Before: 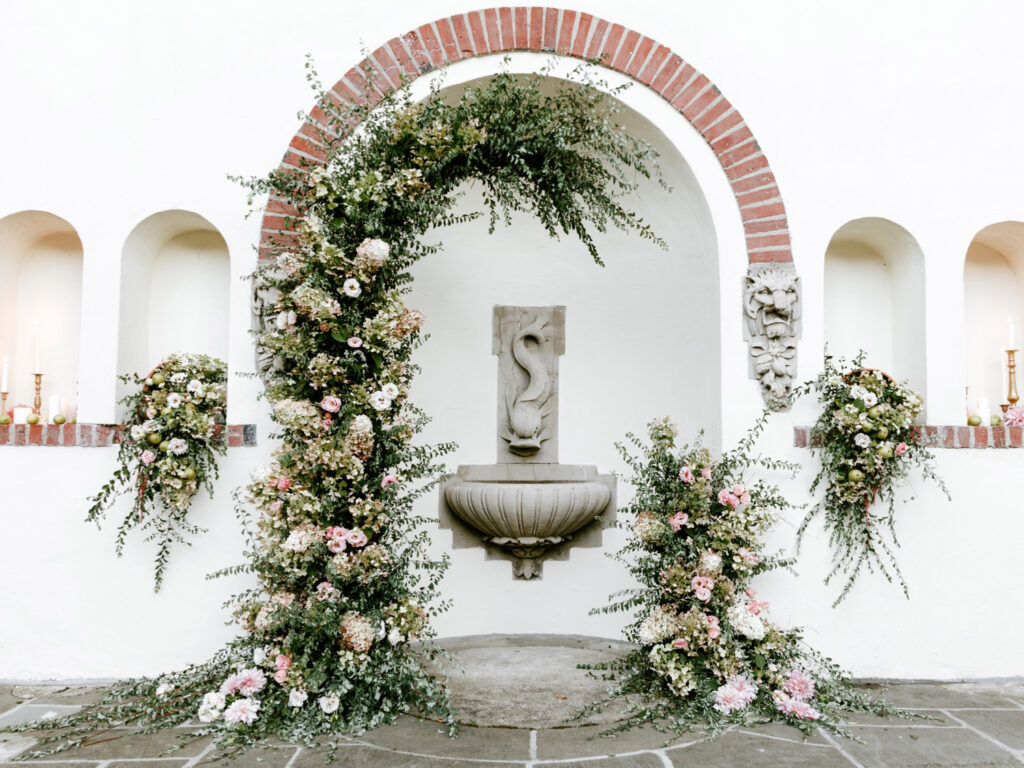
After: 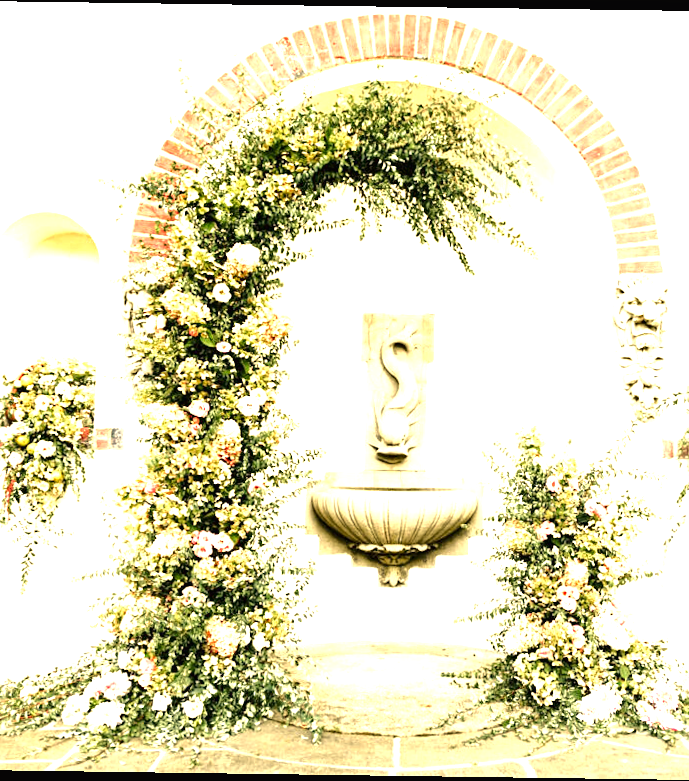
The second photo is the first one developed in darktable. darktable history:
rotate and perspective: rotation 0.8°, automatic cropping off
sharpen: amount 0.2
white balance: red 1.123, blue 0.83
tone curve: curves: ch0 [(0, 0.021) (0.049, 0.044) (0.157, 0.131) (0.365, 0.359) (0.499, 0.517) (0.675, 0.667) (0.856, 0.83) (1, 0.969)]; ch1 [(0, 0) (0.302, 0.309) (0.433, 0.443) (0.472, 0.47) (0.502, 0.503) (0.527, 0.516) (0.564, 0.557) (0.614, 0.645) (0.677, 0.722) (0.859, 0.889) (1, 1)]; ch2 [(0, 0) (0.33, 0.301) (0.447, 0.44) (0.487, 0.496) (0.502, 0.501) (0.535, 0.537) (0.565, 0.558) (0.608, 0.624) (1, 1)], color space Lab, independent channels, preserve colors none
exposure: exposure 2 EV, compensate exposure bias true, compensate highlight preservation false
crop and rotate: left 13.342%, right 19.991%
local contrast: highlights 100%, shadows 100%, detail 120%, midtone range 0.2
